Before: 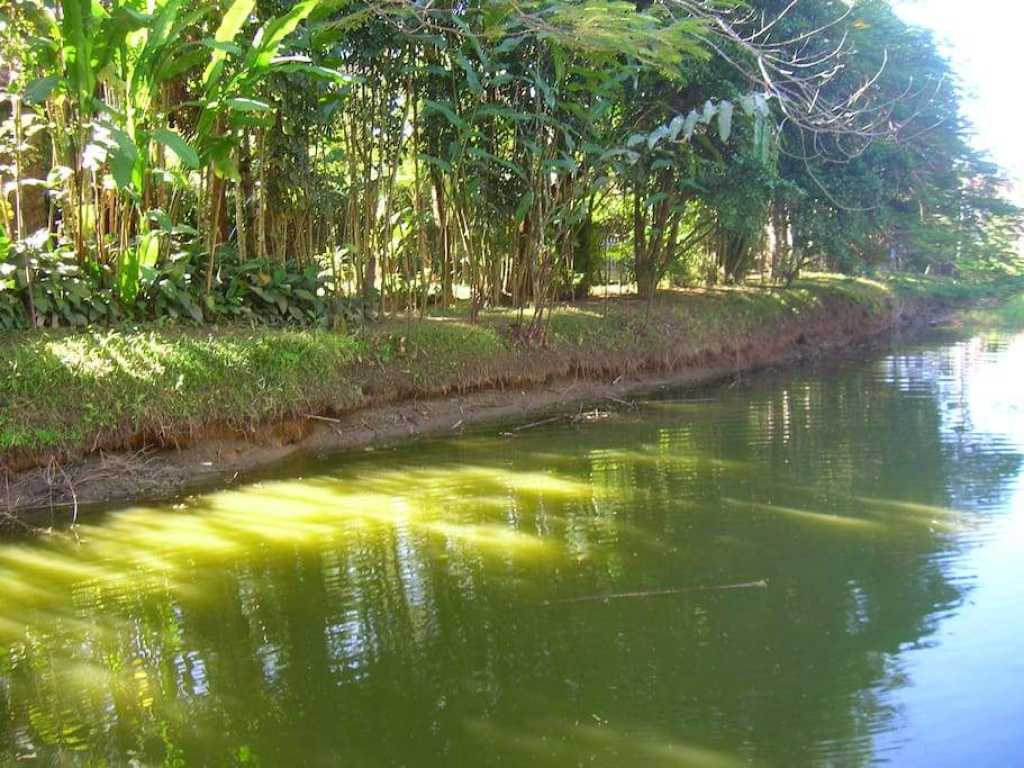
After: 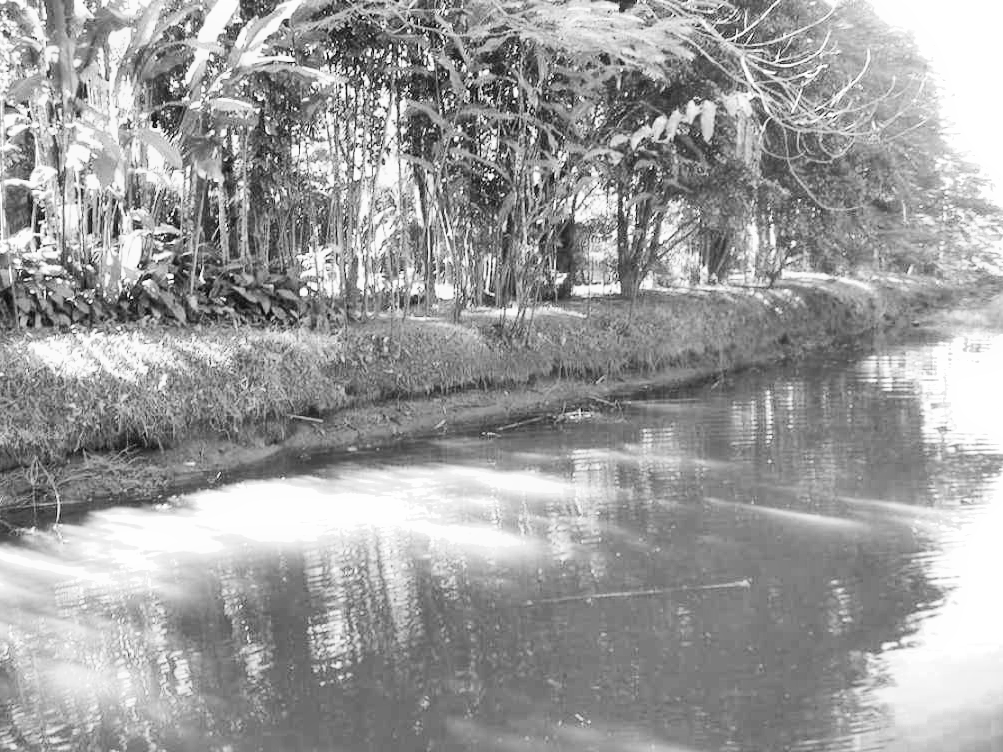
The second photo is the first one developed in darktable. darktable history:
shadows and highlights: soften with gaussian
tone equalizer: on, module defaults
exposure: black level correction 0, exposure 0.5 EV, compensate exposure bias true, compensate highlight preservation false
crop: left 1.743%, right 0.268%, bottom 2.011%
white balance: red 1.123, blue 0.83
color balance rgb: linear chroma grading › highlights 100%, linear chroma grading › global chroma 23.41%, perceptual saturation grading › global saturation 35.38%, hue shift -10.68°, perceptual brilliance grading › highlights 47.25%, perceptual brilliance grading › mid-tones 22.2%, perceptual brilliance grading › shadows -5.93%
filmic rgb: black relative exposure -7.65 EV, white relative exposure 4.56 EV, hardness 3.61
monochrome: on, module defaults
